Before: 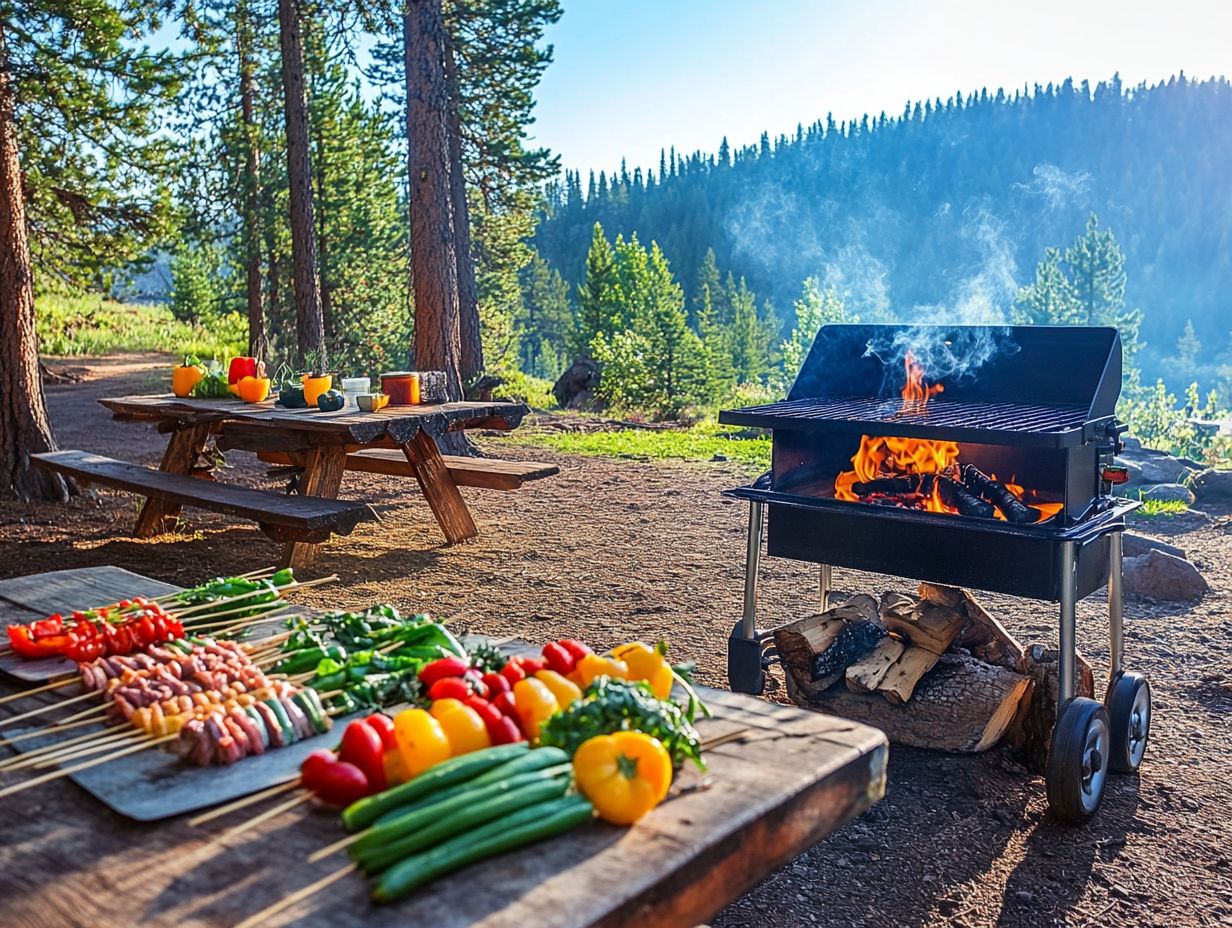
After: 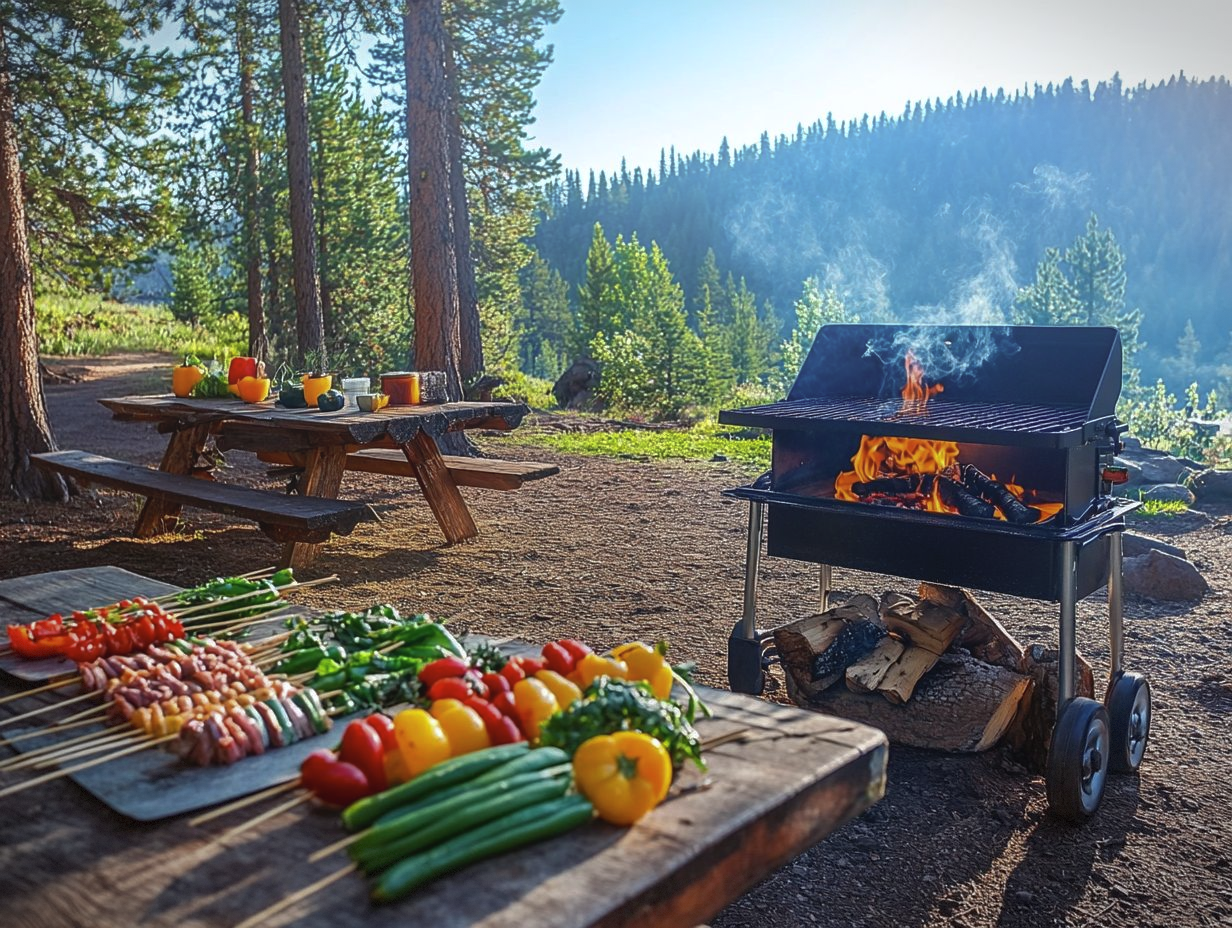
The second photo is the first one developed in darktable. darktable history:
white balance: red 0.986, blue 1.01
tone curve: curves: ch0 [(0, 0) (0.797, 0.684) (1, 1)], color space Lab, linked channels, preserve colors none
vignetting: fall-off start 100%, brightness -0.406, saturation -0.3, width/height ratio 1.324, dithering 8-bit output, unbound false
bloom: size 40%
